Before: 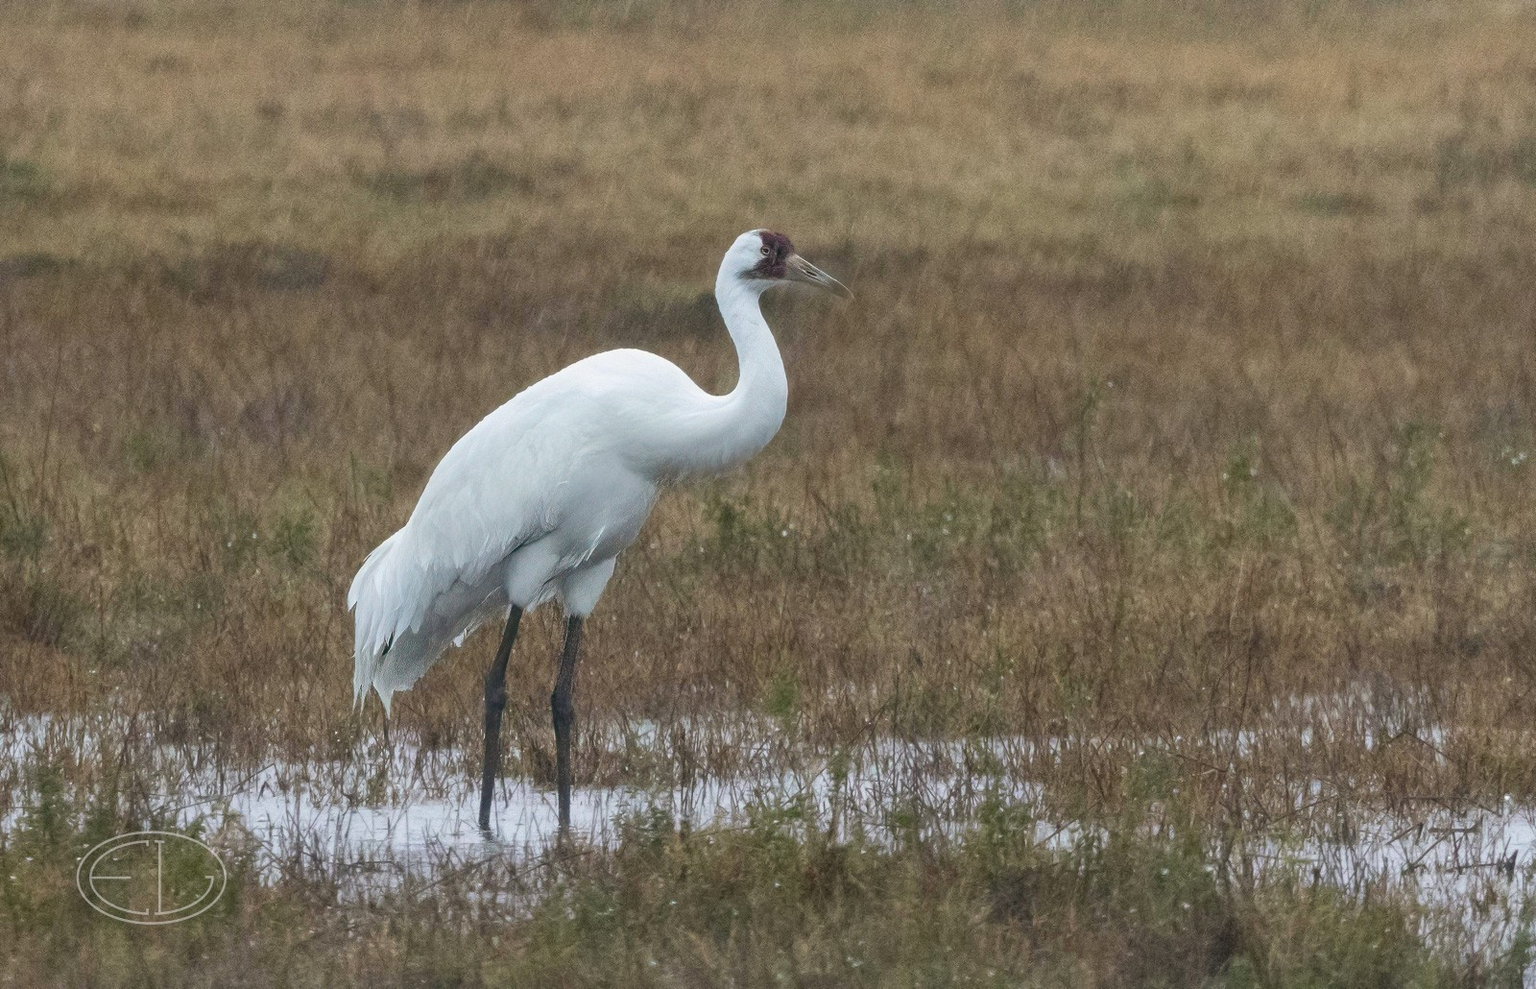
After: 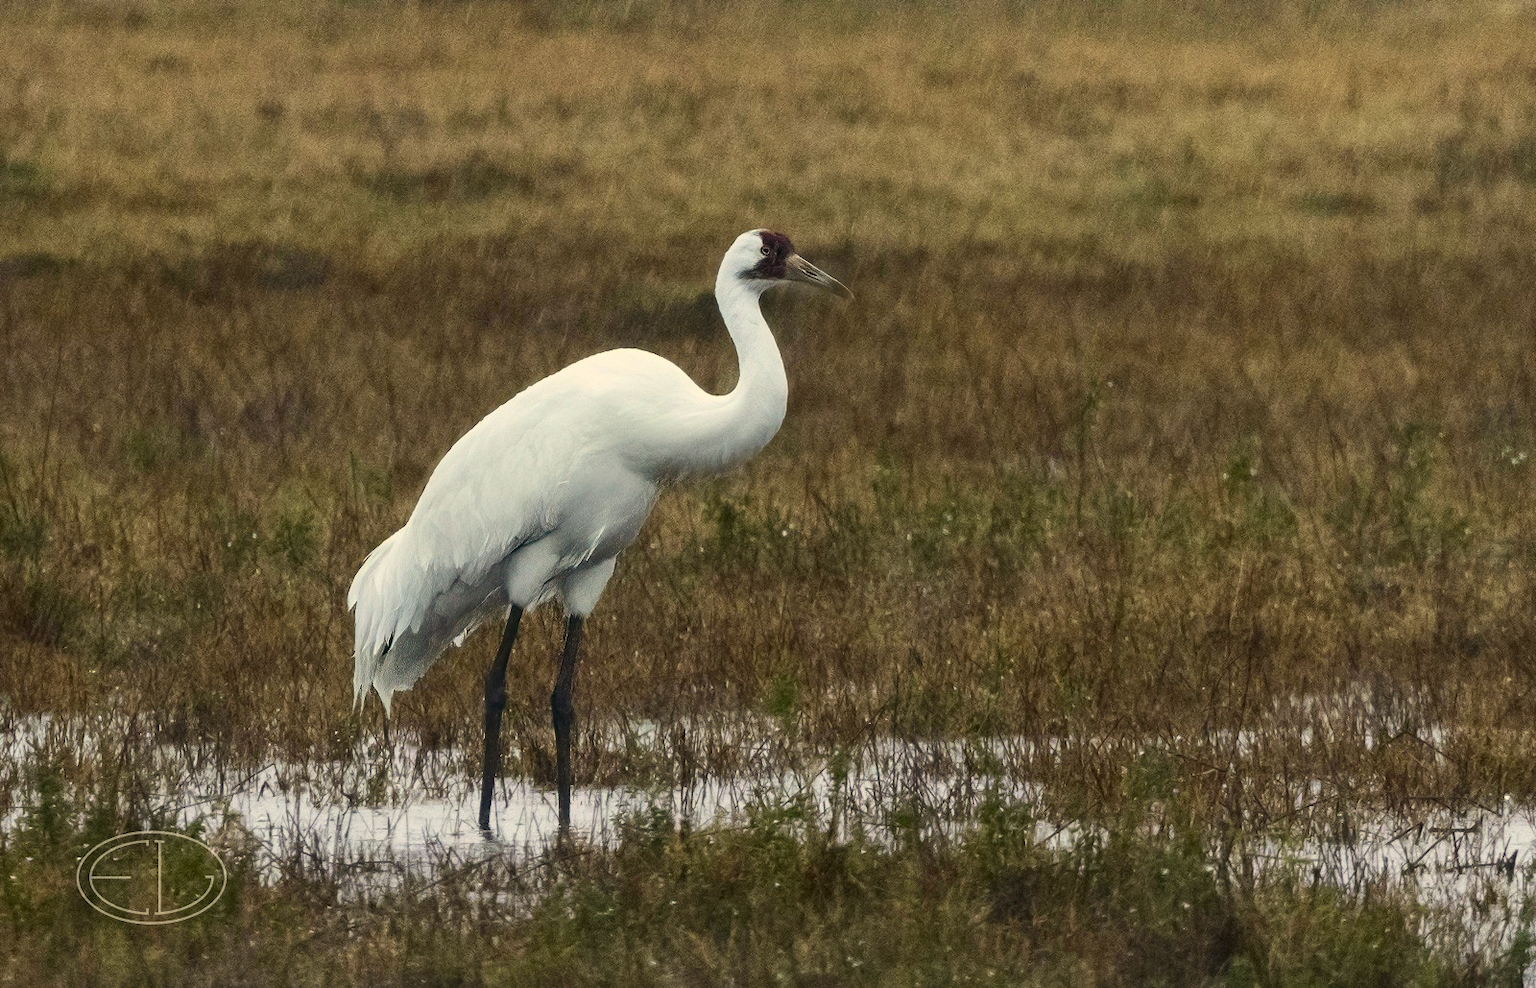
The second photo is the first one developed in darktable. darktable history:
contrast brightness saturation: contrast 0.2, brightness -0.11, saturation 0.1
color correction: highlights a* 1.39, highlights b* 17.83
rgb levels: preserve colors max RGB
